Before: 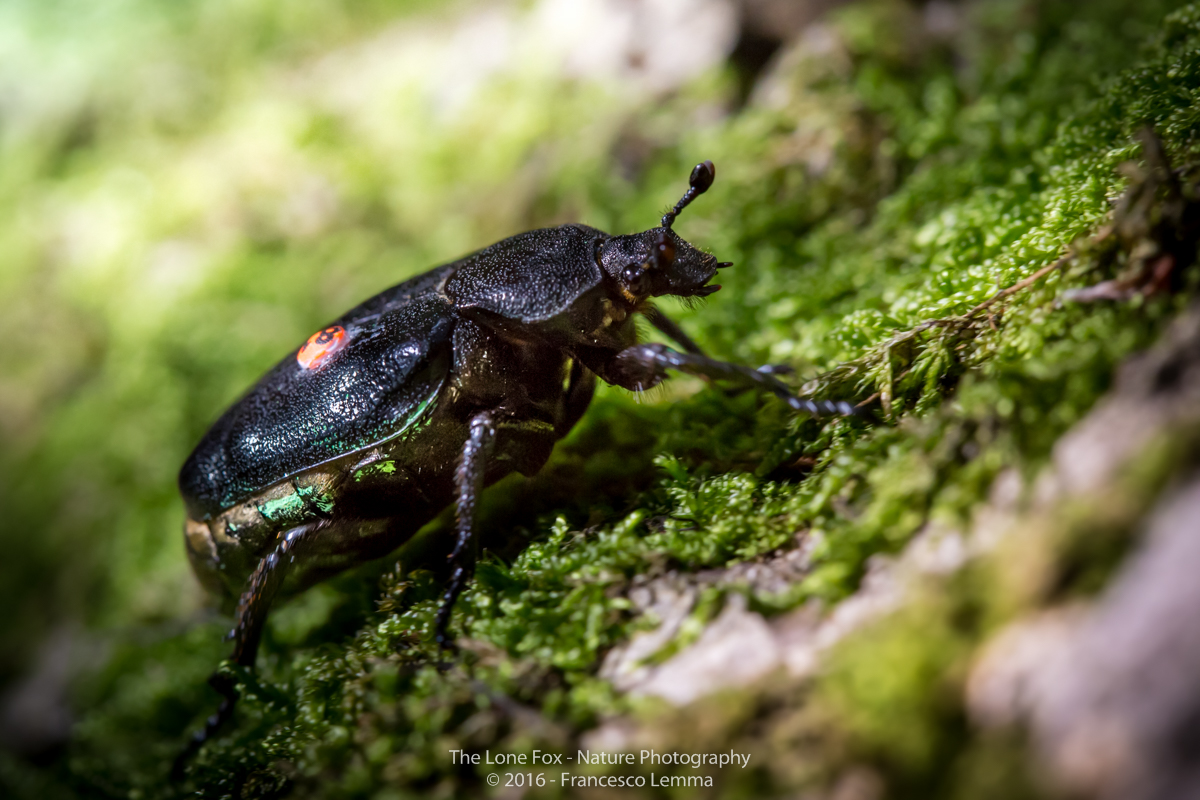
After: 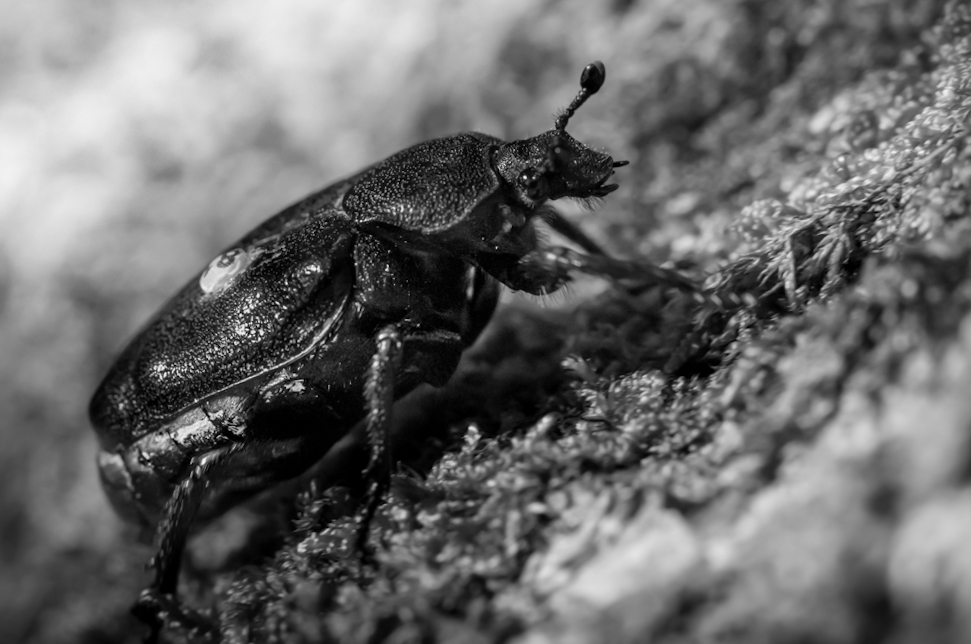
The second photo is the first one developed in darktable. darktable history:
crop: left 6.446%, top 8.188%, right 9.538%, bottom 3.548%
rotate and perspective: rotation -3.52°, crop left 0.036, crop right 0.964, crop top 0.081, crop bottom 0.919
monochrome: a 30.25, b 92.03
